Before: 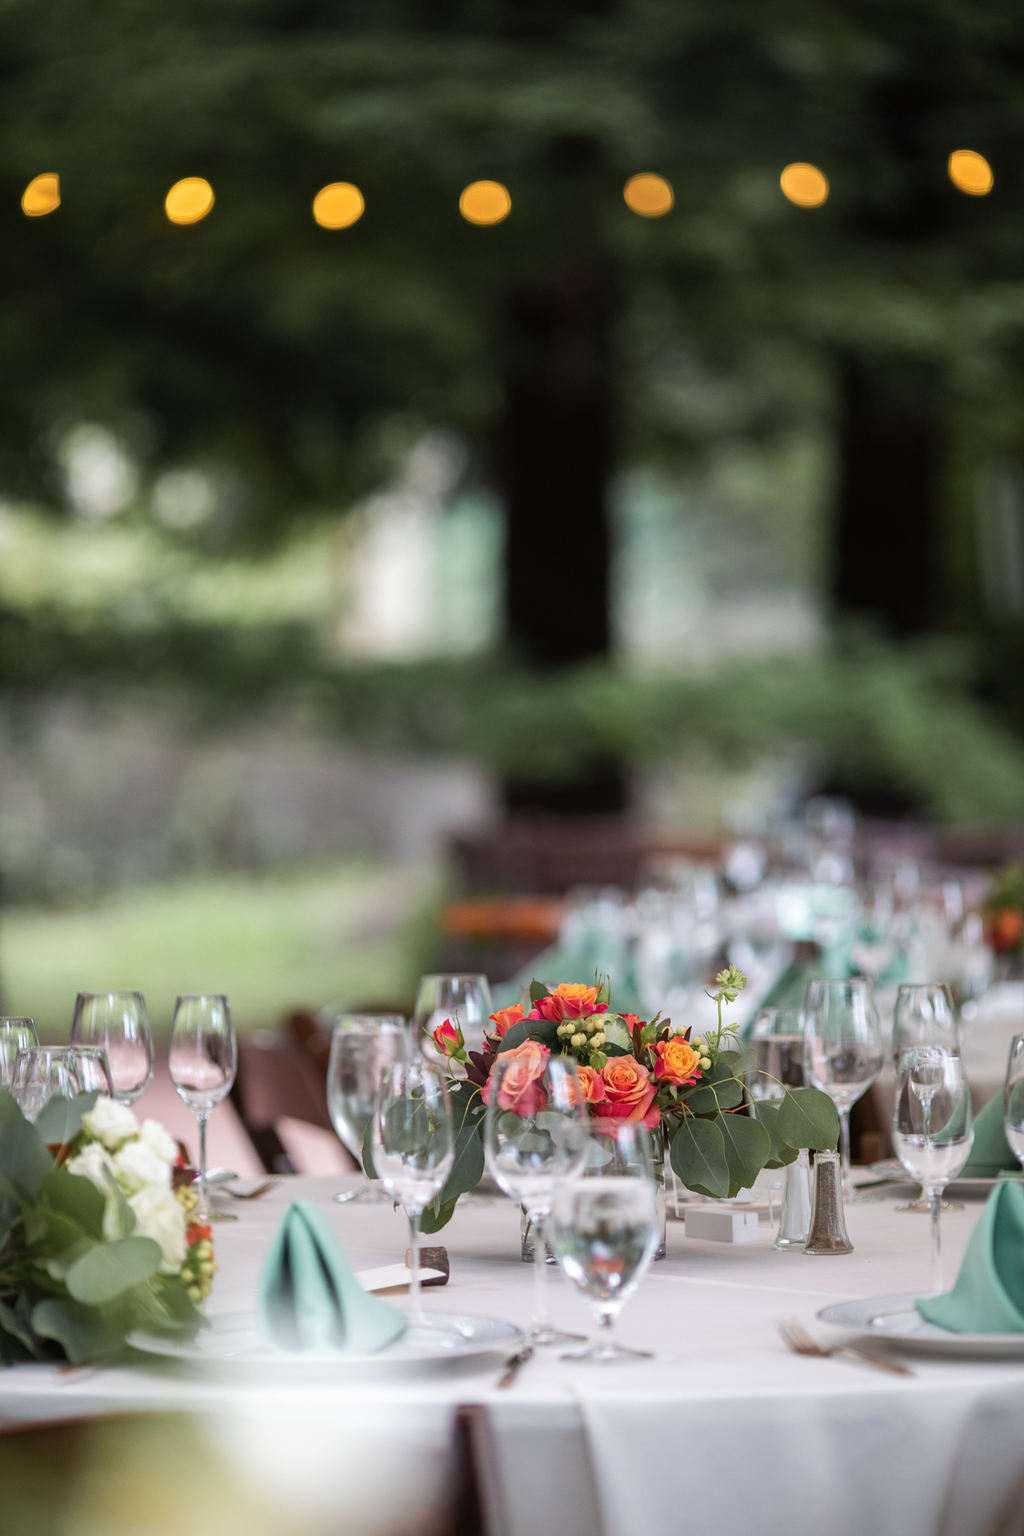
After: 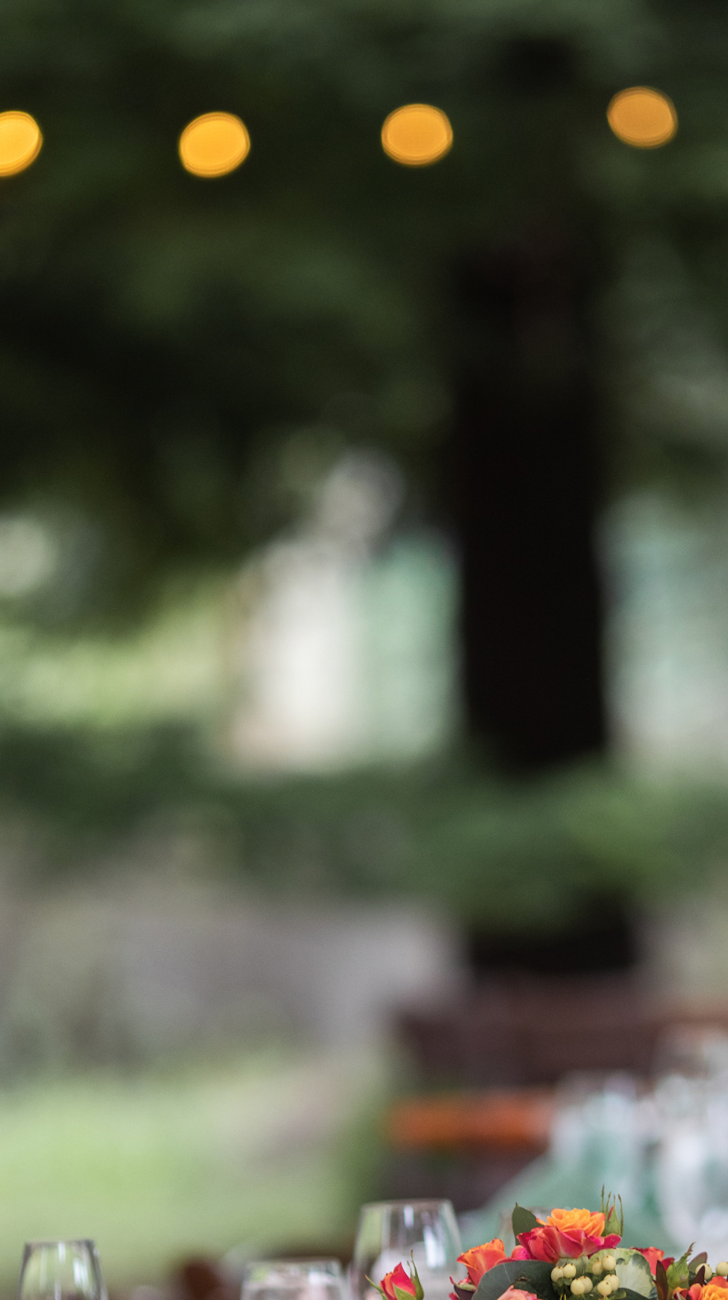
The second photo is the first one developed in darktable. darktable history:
haze removal: strength -0.05
crop: left 17.835%, top 7.675%, right 32.881%, bottom 32.213%
rotate and perspective: rotation -1.77°, lens shift (horizontal) 0.004, automatic cropping off
